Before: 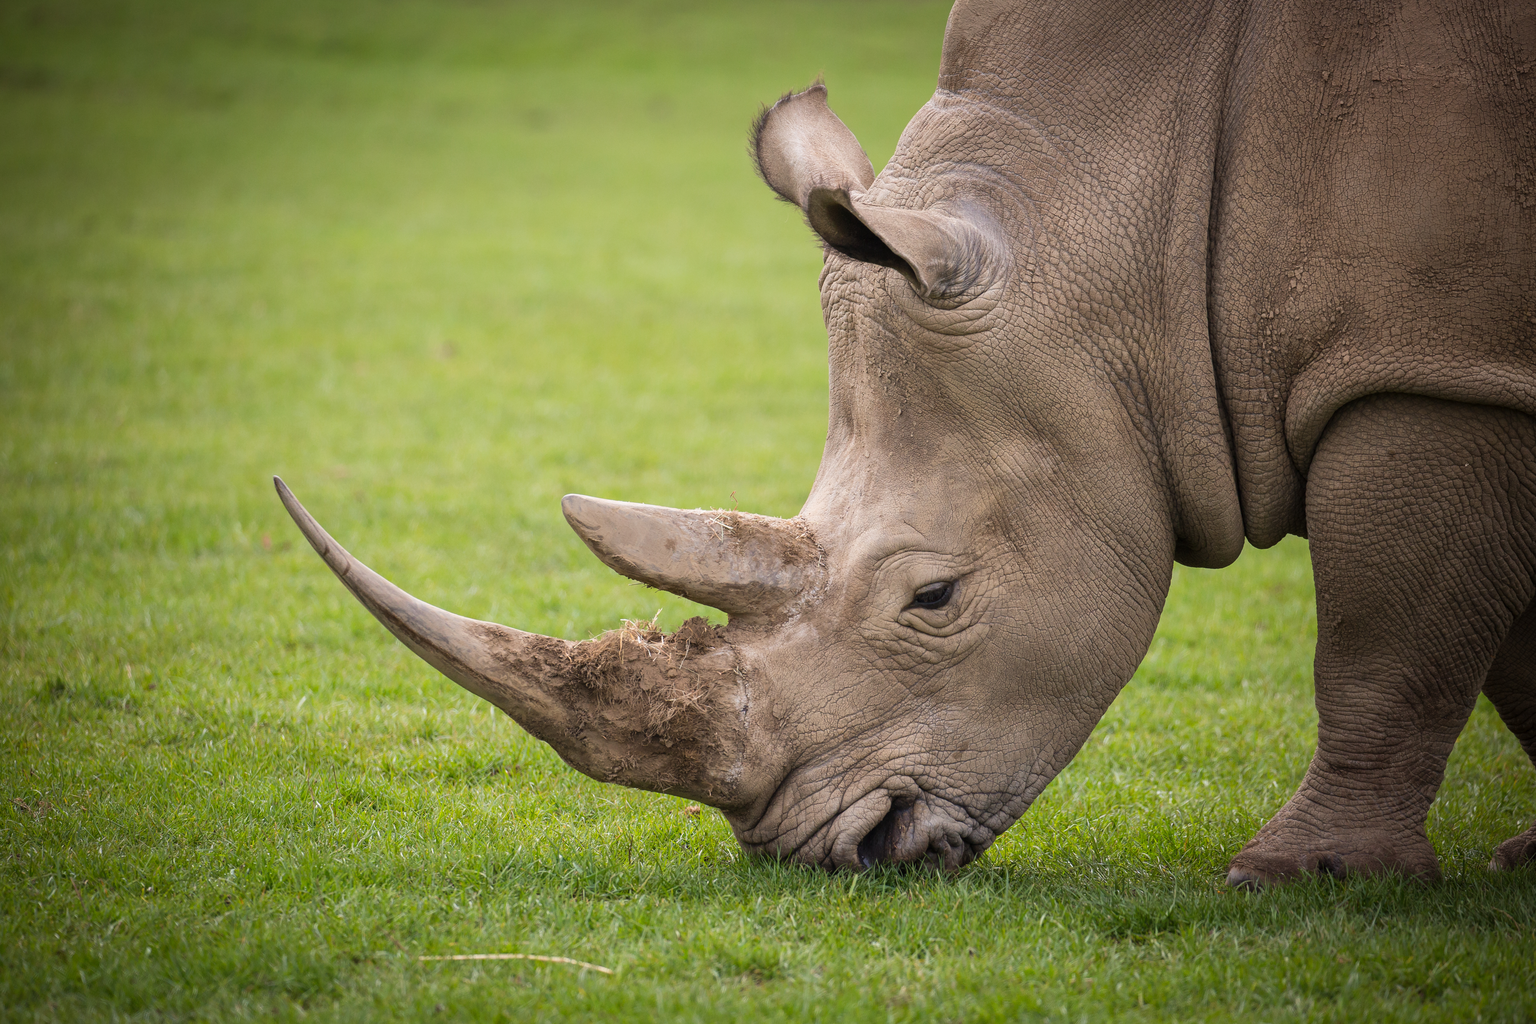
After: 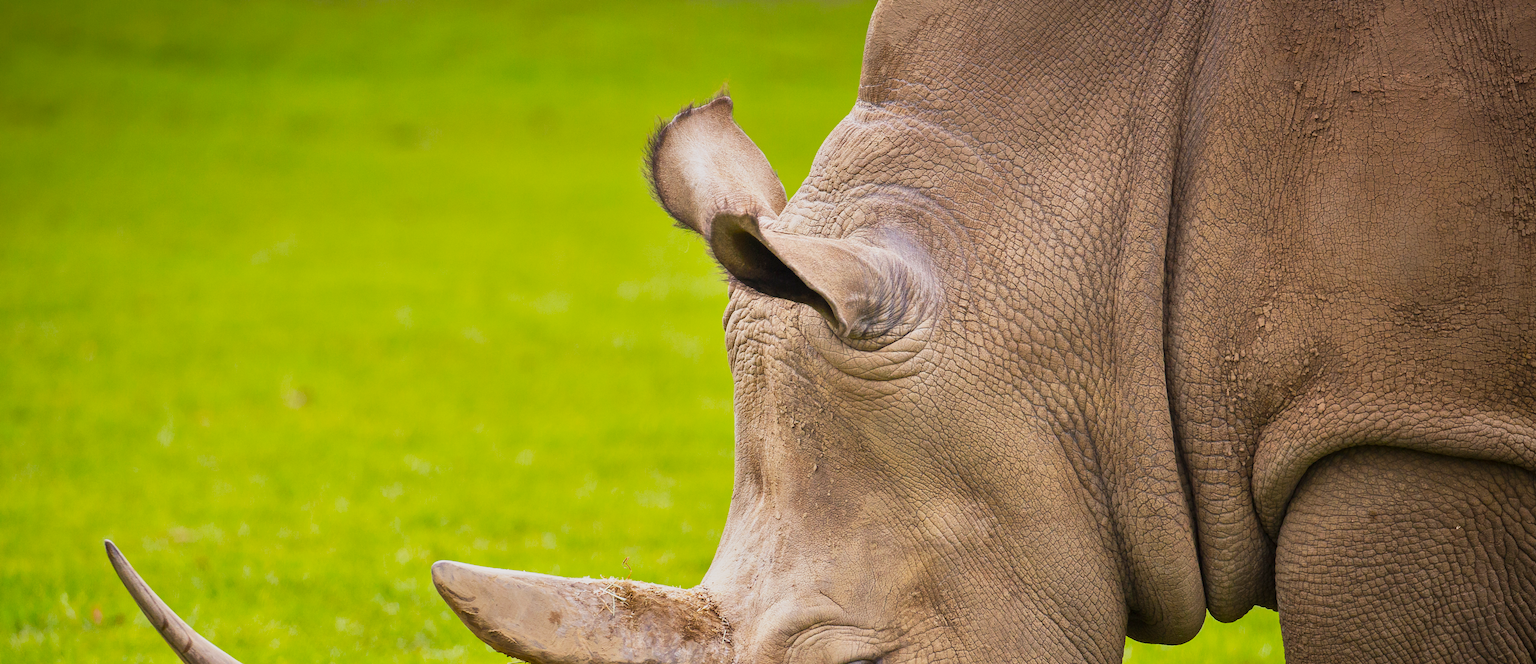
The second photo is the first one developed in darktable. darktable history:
color balance rgb: linear chroma grading › global chroma 15%, perceptual saturation grading › global saturation 30%
crop and rotate: left 11.812%, bottom 42.776%
shadows and highlights: shadows 43.71, white point adjustment -1.46, soften with gaussian
base curve: curves: ch0 [(0, 0) (0.088, 0.125) (0.176, 0.251) (0.354, 0.501) (0.613, 0.749) (1, 0.877)], preserve colors none
